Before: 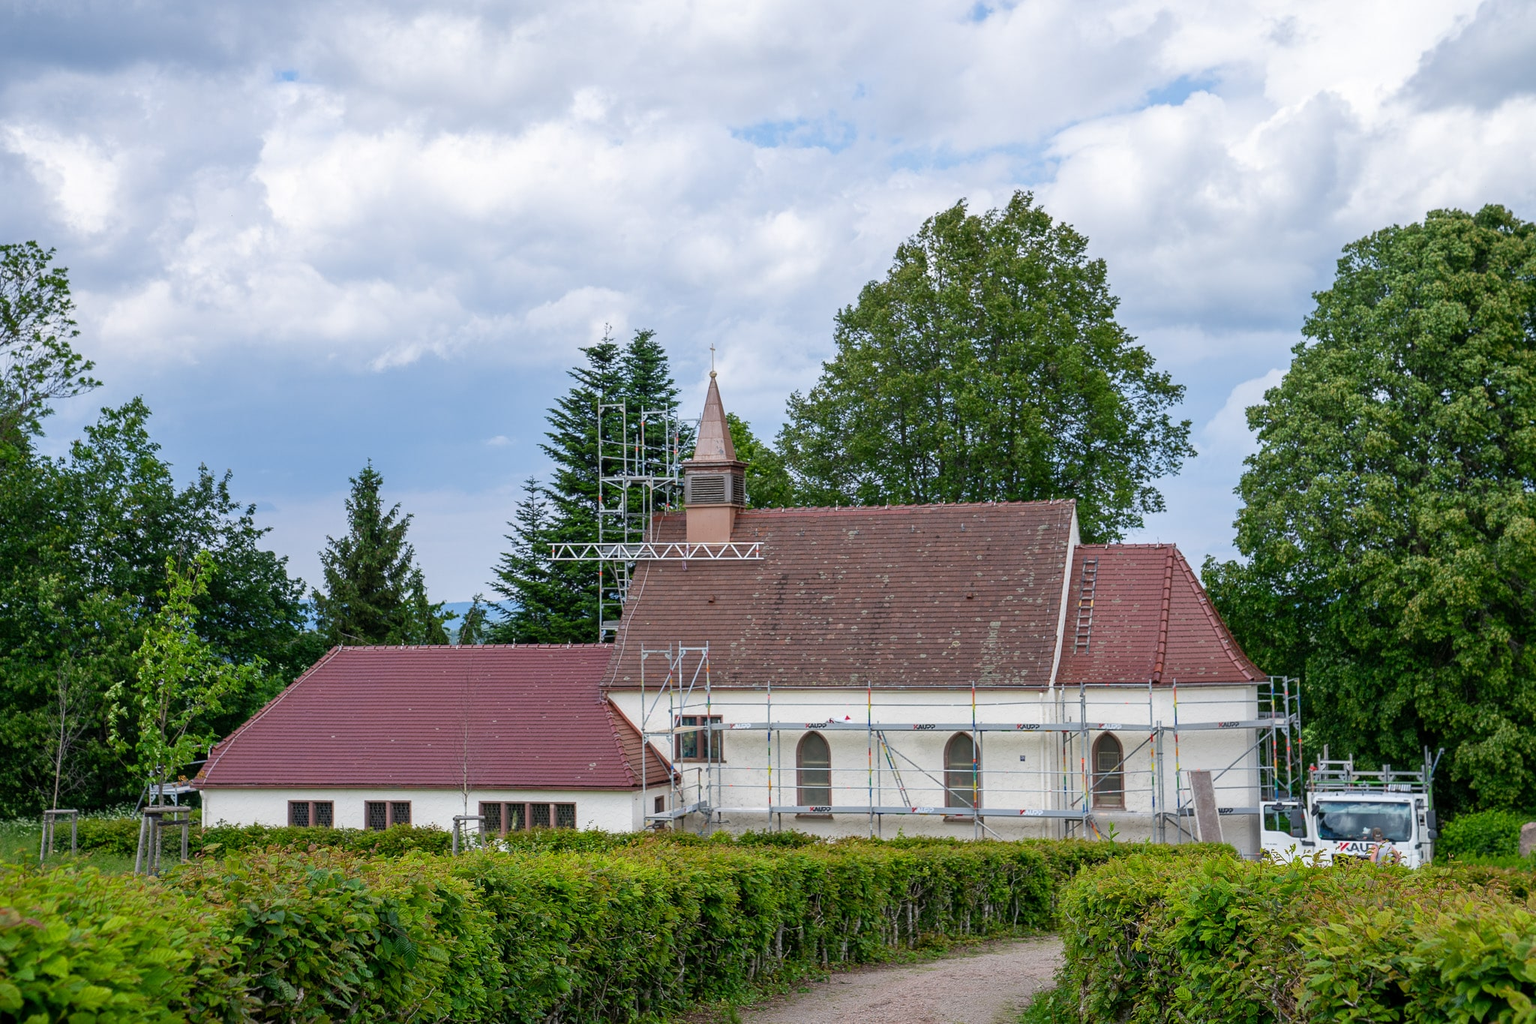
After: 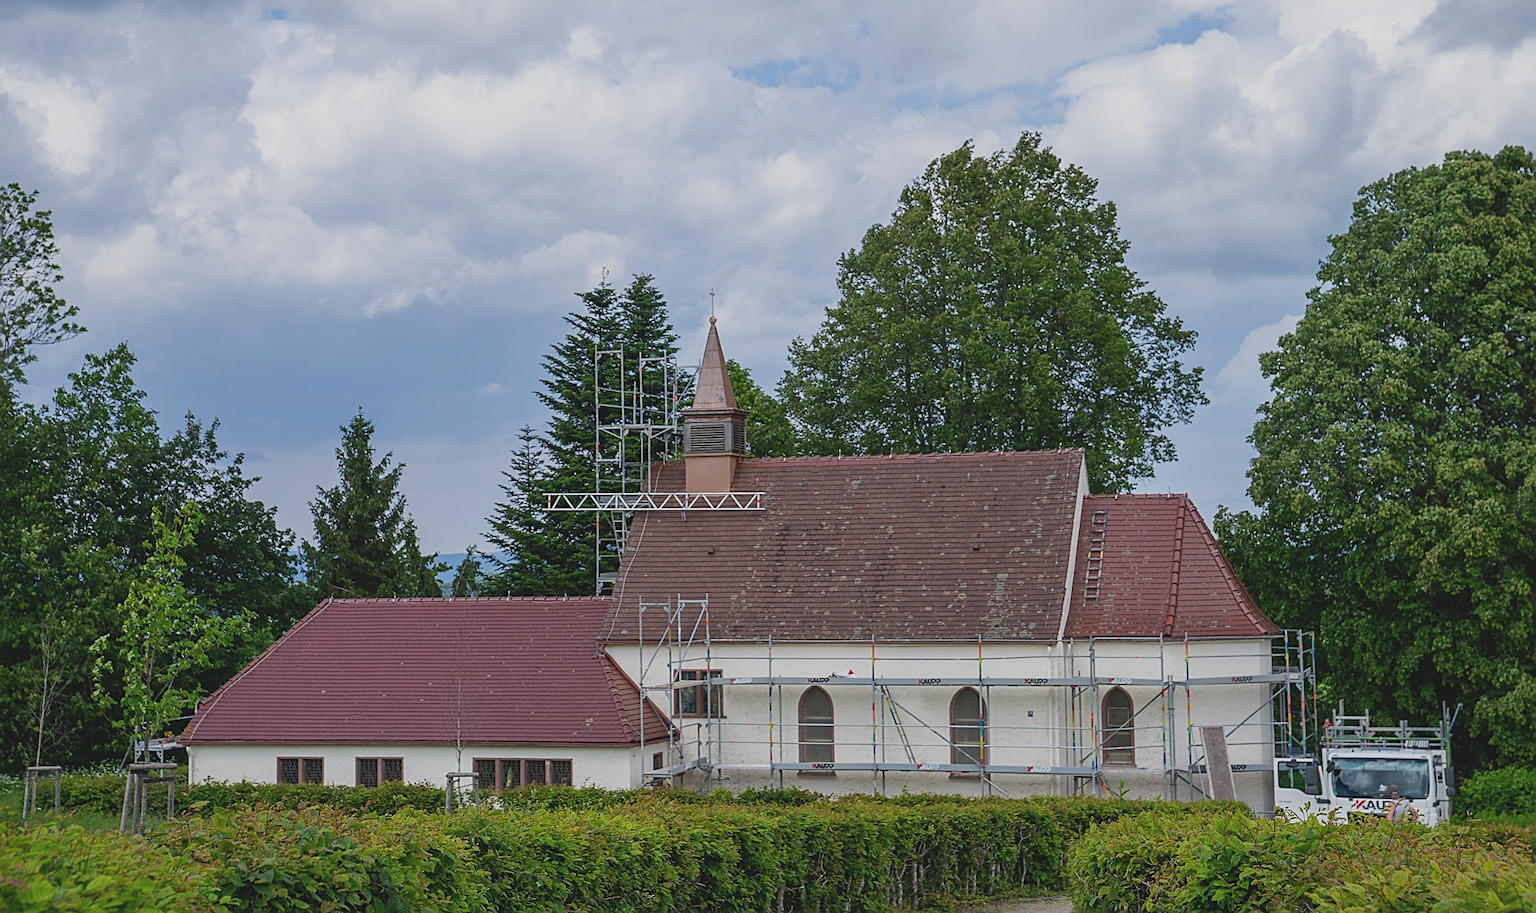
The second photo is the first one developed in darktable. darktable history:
sharpen: on, module defaults
crop: left 1.2%, top 6.125%, right 1.276%, bottom 6.823%
exposure: black level correction -0.015, exposure -0.524 EV, compensate highlight preservation false
